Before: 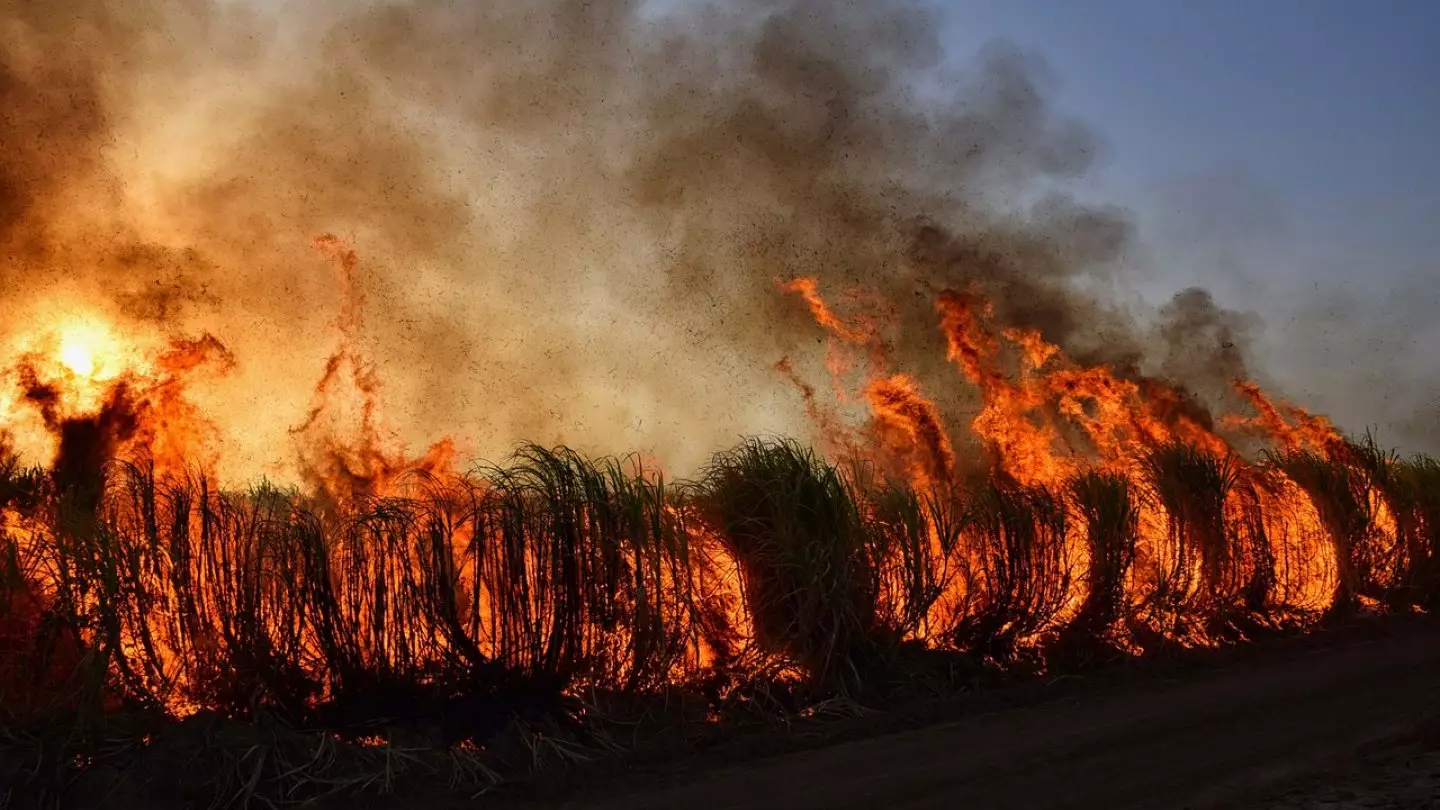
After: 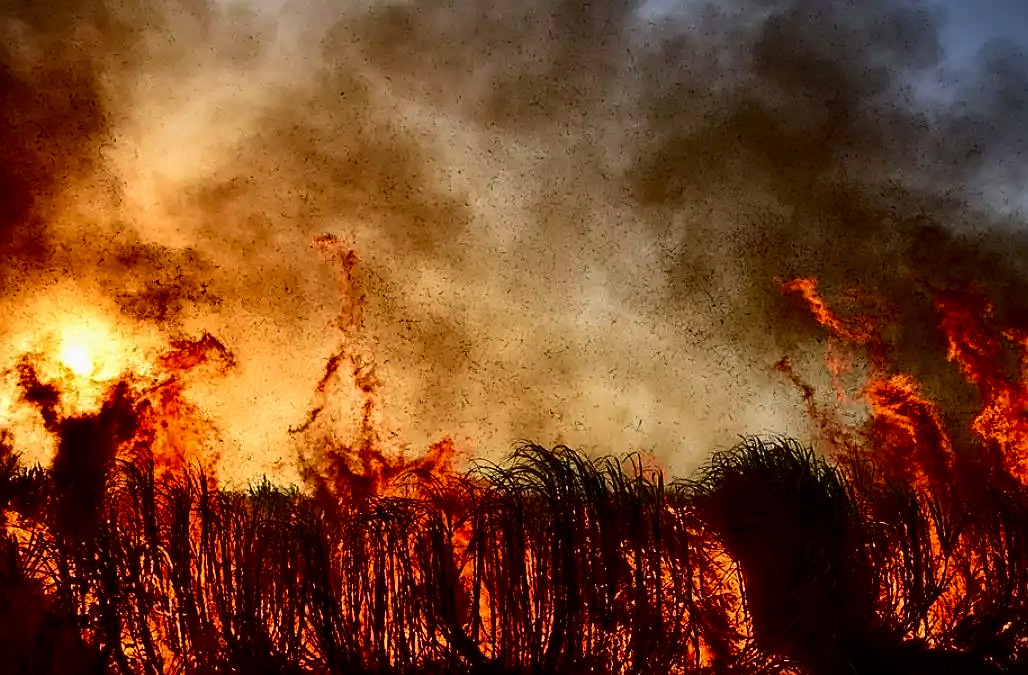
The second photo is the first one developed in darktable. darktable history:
vignetting: fall-off start 100.71%
crop: right 28.546%, bottom 16.585%
sharpen: on, module defaults
contrast brightness saturation: contrast 0.24, brightness -0.227, saturation 0.15
